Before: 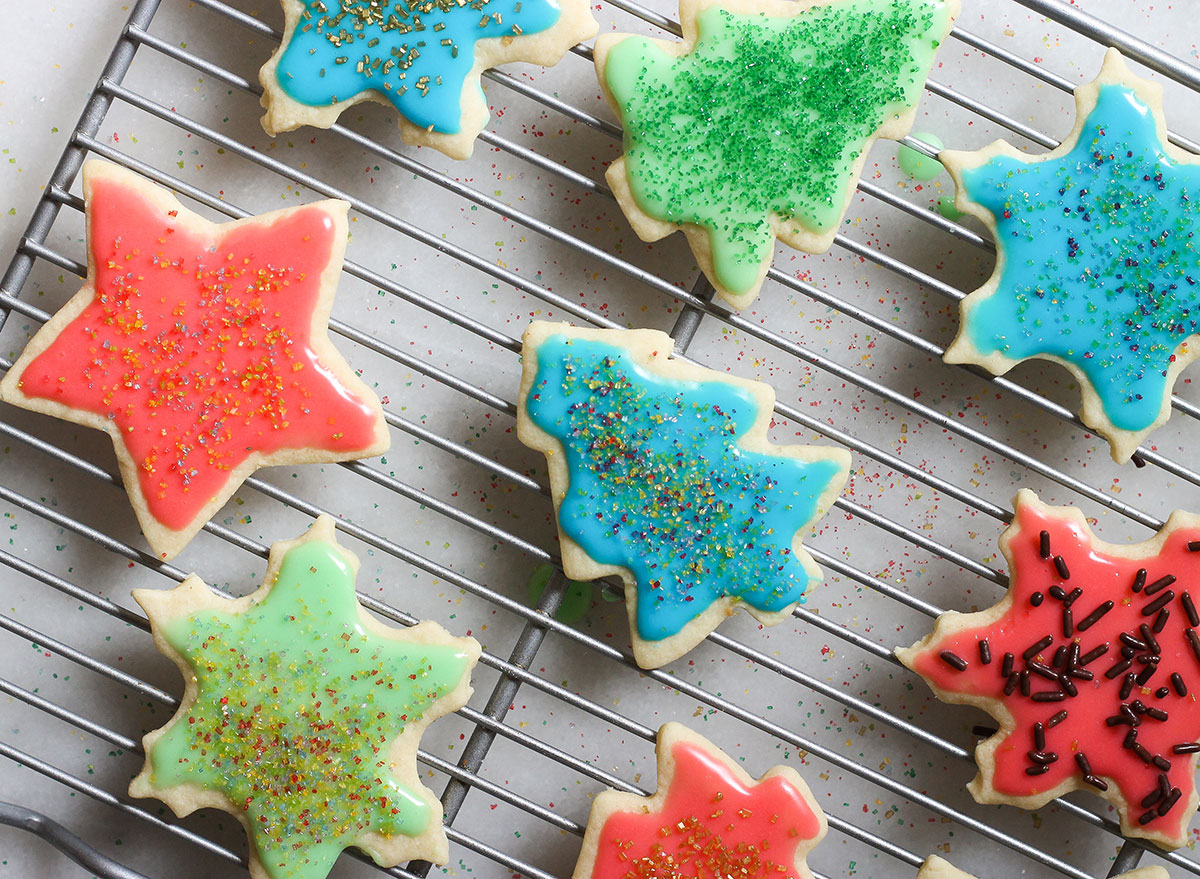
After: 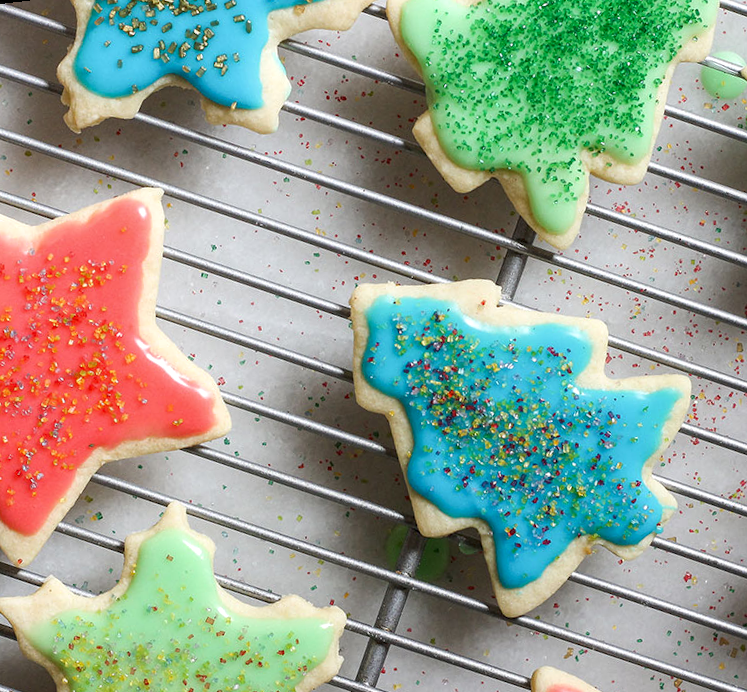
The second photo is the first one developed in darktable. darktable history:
rotate and perspective: rotation -6.83°, automatic cropping off
crop: left 16.202%, top 11.208%, right 26.045%, bottom 20.557%
local contrast: on, module defaults
